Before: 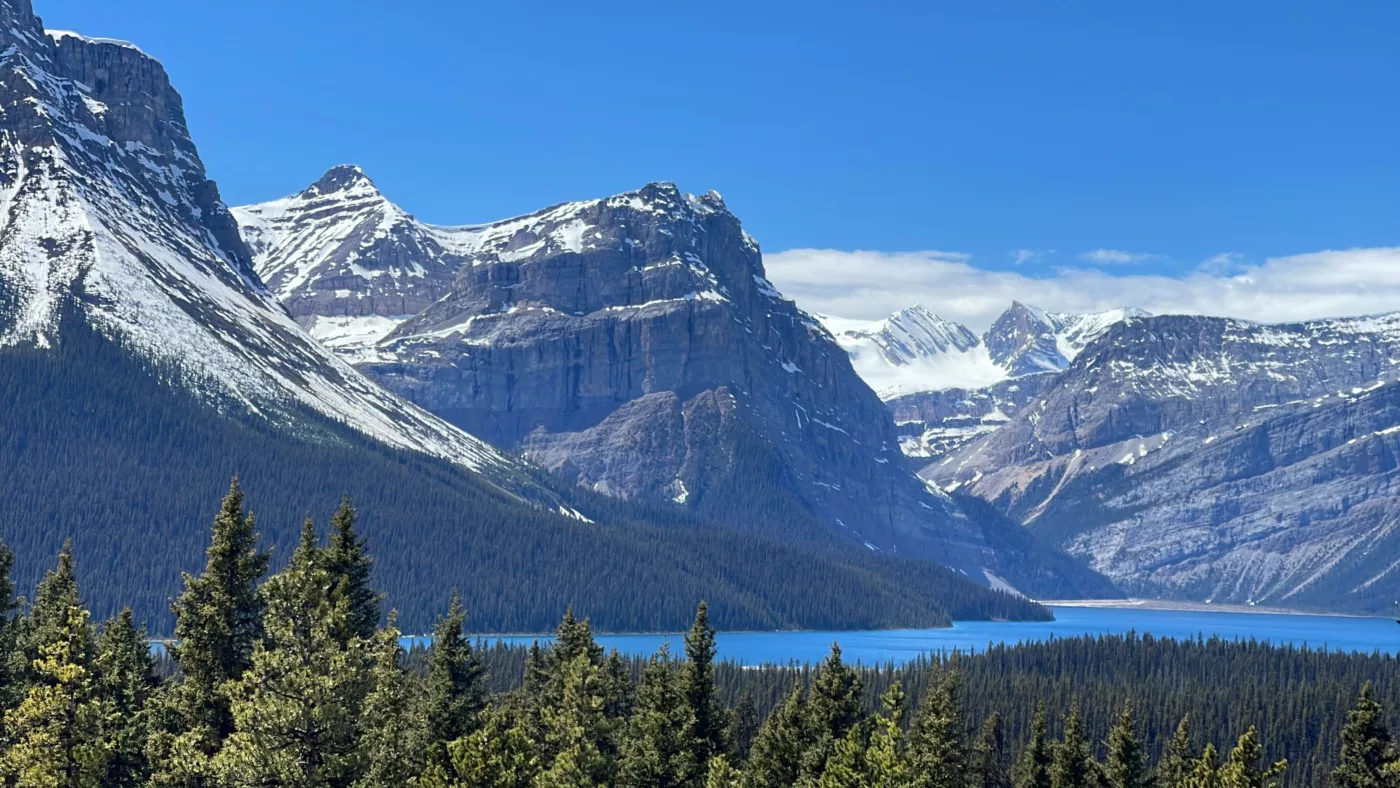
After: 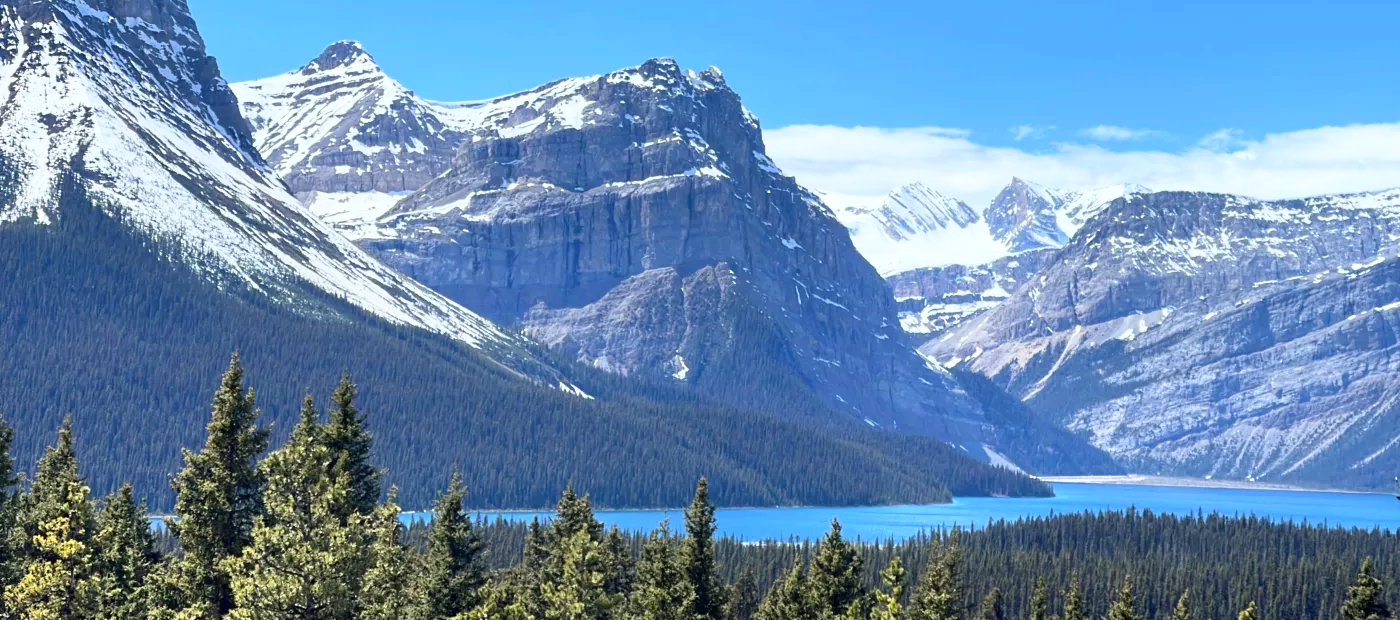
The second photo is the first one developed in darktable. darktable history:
white balance: emerald 1
crop and rotate: top 15.774%, bottom 5.506%
base curve: curves: ch0 [(0, 0) (0.557, 0.834) (1, 1)]
